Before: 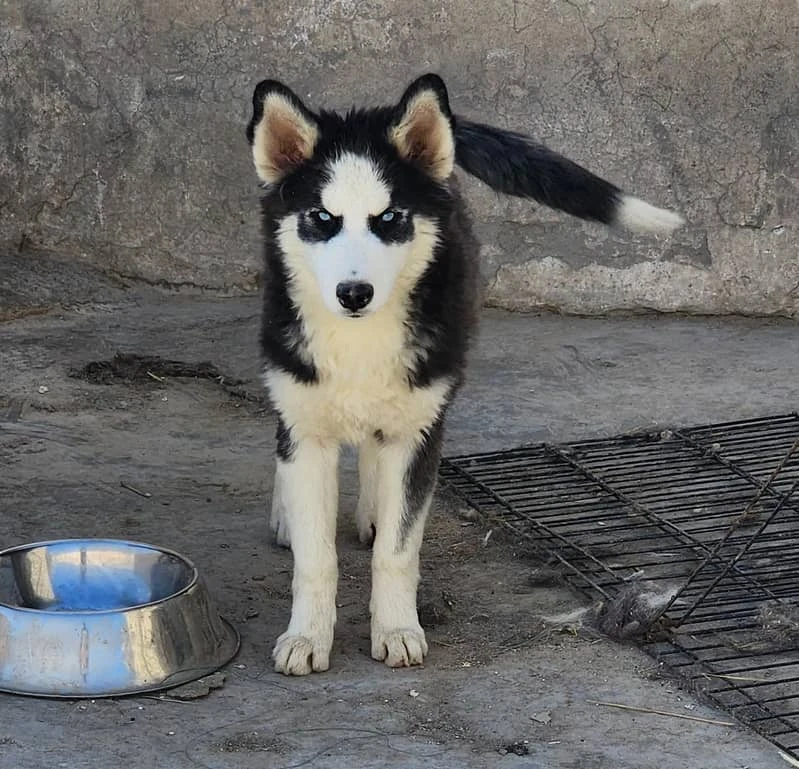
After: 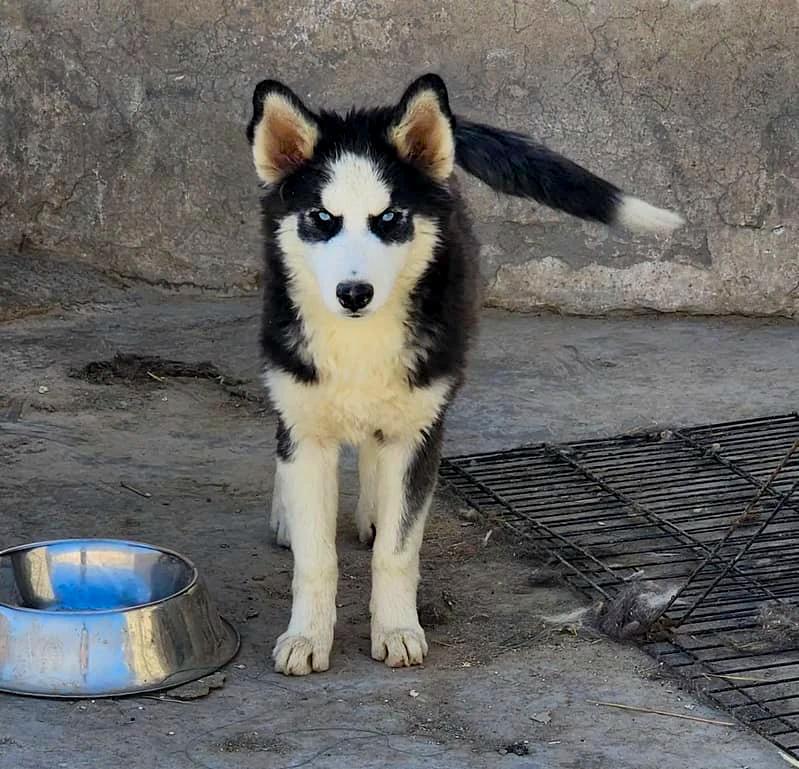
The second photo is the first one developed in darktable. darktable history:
exposure: black level correction 0.004, exposure 0.014 EV, compensate highlight preservation false
color balance rgb: perceptual saturation grading › global saturation 25%, global vibrance 20%
